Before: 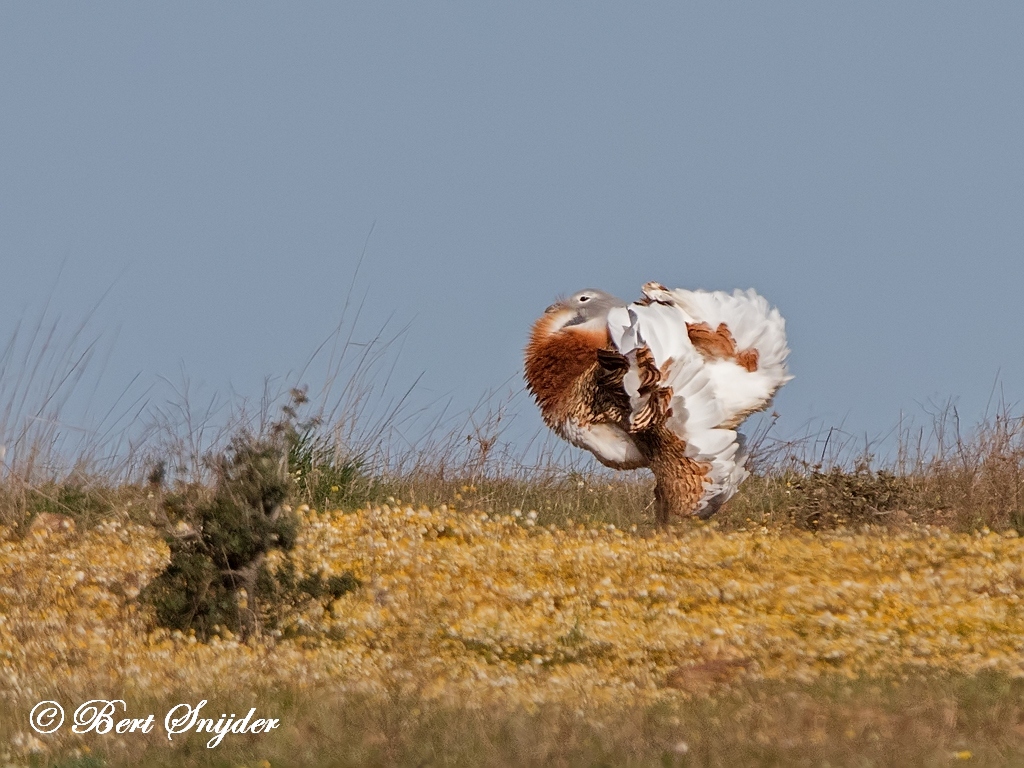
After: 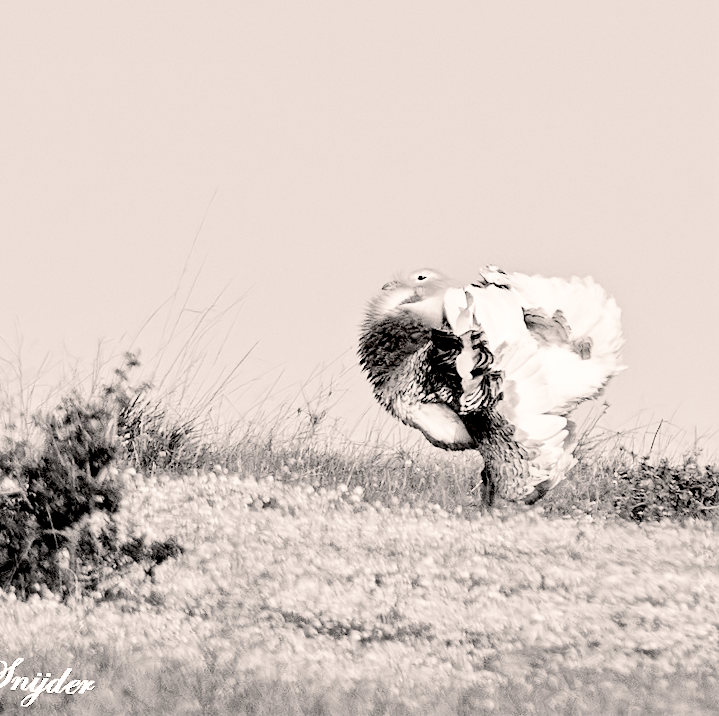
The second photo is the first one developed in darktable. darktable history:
base curve: curves: ch0 [(0, 0) (0, 0) (0.002, 0.001) (0.008, 0.003) (0.019, 0.011) (0.037, 0.037) (0.064, 0.11) (0.102, 0.232) (0.152, 0.379) (0.216, 0.524) (0.296, 0.665) (0.394, 0.789) (0.512, 0.881) (0.651, 0.945) (0.813, 0.986) (1, 1)], fusion 1, preserve colors none
color calibration: output gray [0.267, 0.423, 0.261, 0], illuminant same as pipeline (D50), adaptation XYZ, x 0.346, y 0.358, temperature 5003.23 K
crop and rotate: angle -3.09°, left 13.957%, top 0.017%, right 10.854%, bottom 0.07%
color balance rgb: highlights gain › chroma 3.009%, highlights gain › hue 54.31°, perceptual saturation grading › global saturation 65.436%, perceptual saturation grading › highlights 59.677%, perceptual saturation grading › mid-tones 49.855%, perceptual saturation grading › shadows 49.886%, global vibrance 20%
